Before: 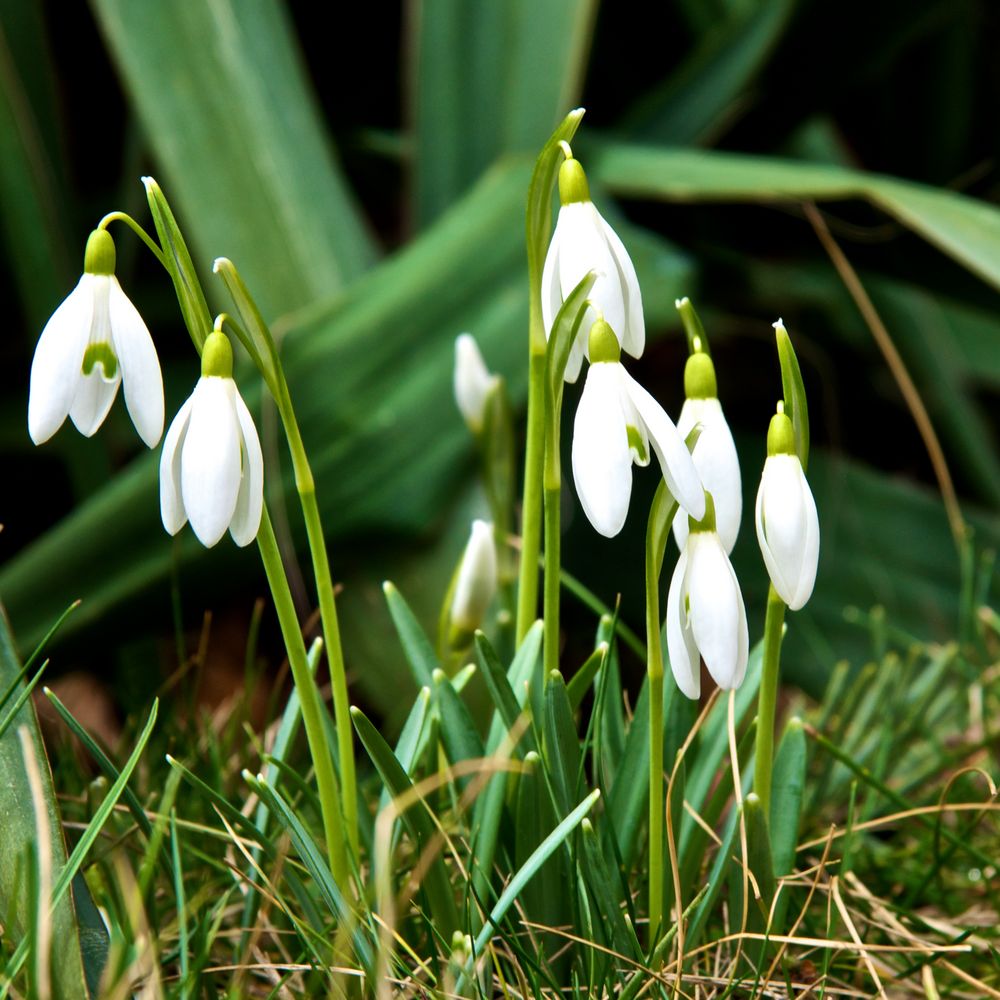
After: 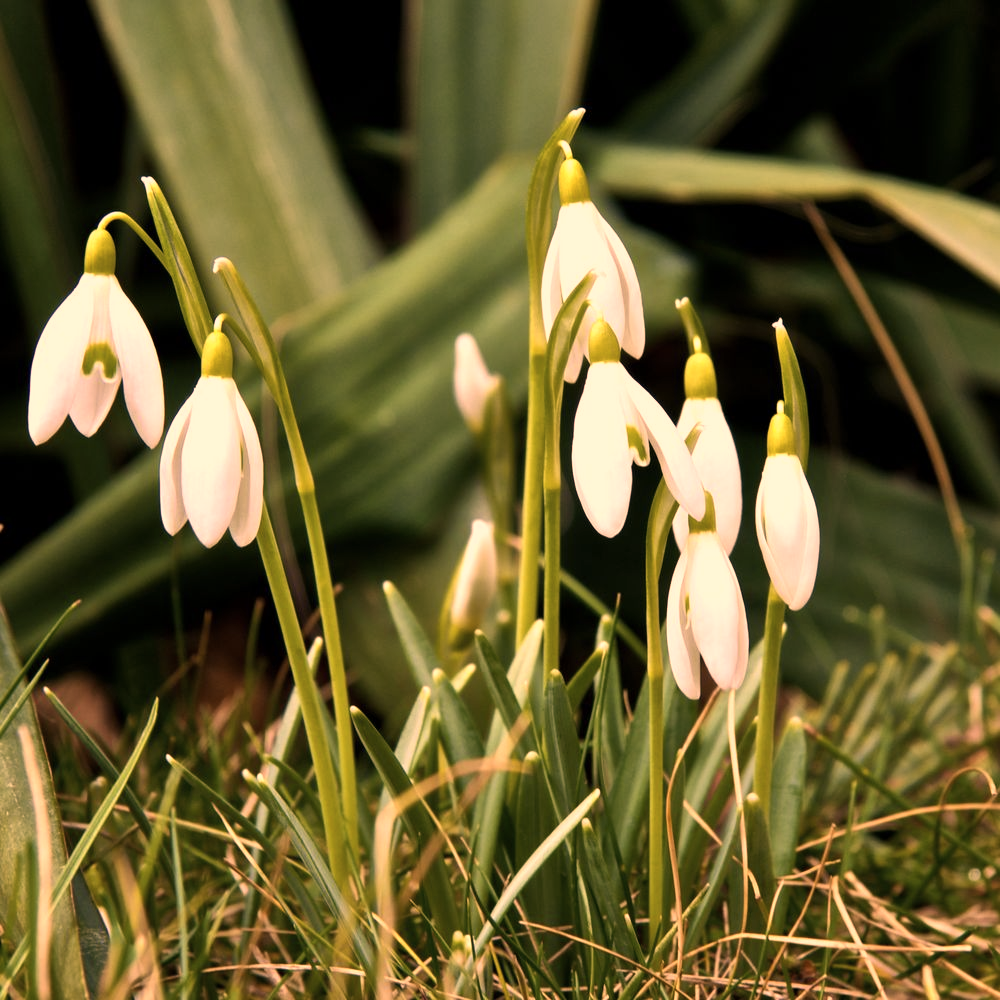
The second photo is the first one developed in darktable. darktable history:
exposure: exposure 0.178 EV, compensate exposure bias true, compensate highlight preservation false
color correction: highlights a* 40, highlights b* 40, saturation 0.69
